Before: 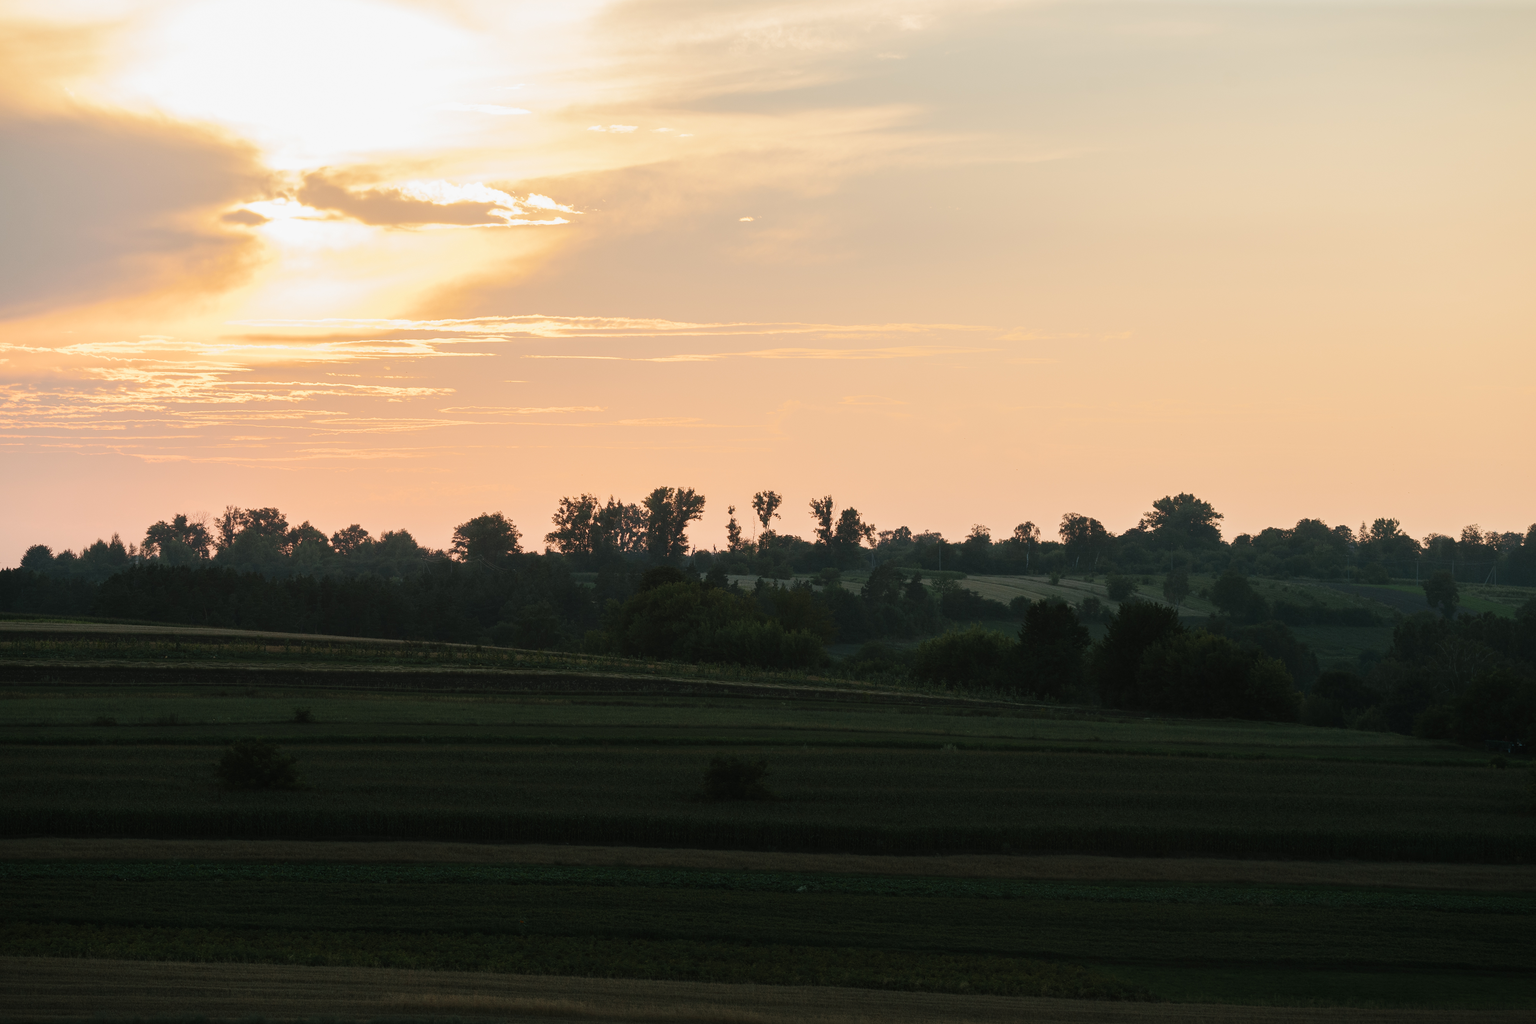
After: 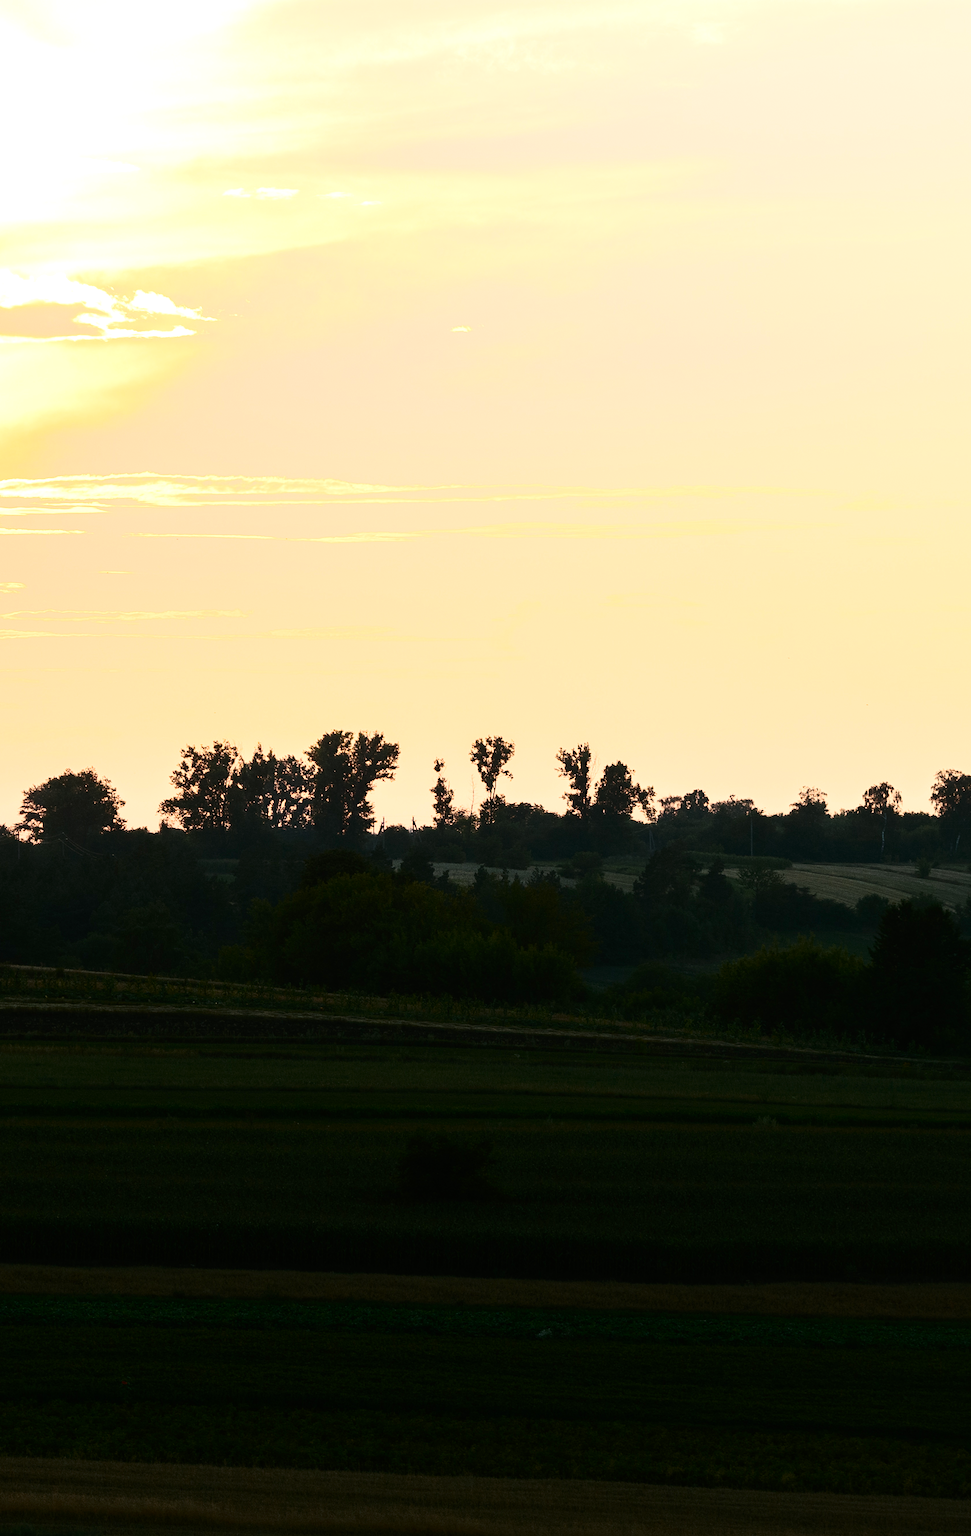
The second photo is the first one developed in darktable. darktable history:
color balance rgb: linear chroma grading › global chroma 3.45%, perceptual saturation grading › global saturation 11.24%, perceptual brilliance grading › global brilliance 3.04%, global vibrance 2.8%
tone equalizer: -8 EV -0.417 EV, -7 EV -0.389 EV, -6 EV -0.333 EV, -5 EV -0.222 EV, -3 EV 0.222 EV, -2 EV 0.333 EV, -1 EV 0.389 EV, +0 EV 0.417 EV, edges refinement/feathering 500, mask exposure compensation -1.57 EV, preserve details no
contrast brightness saturation: contrast 0.28
crop: left 28.583%, right 29.231%
